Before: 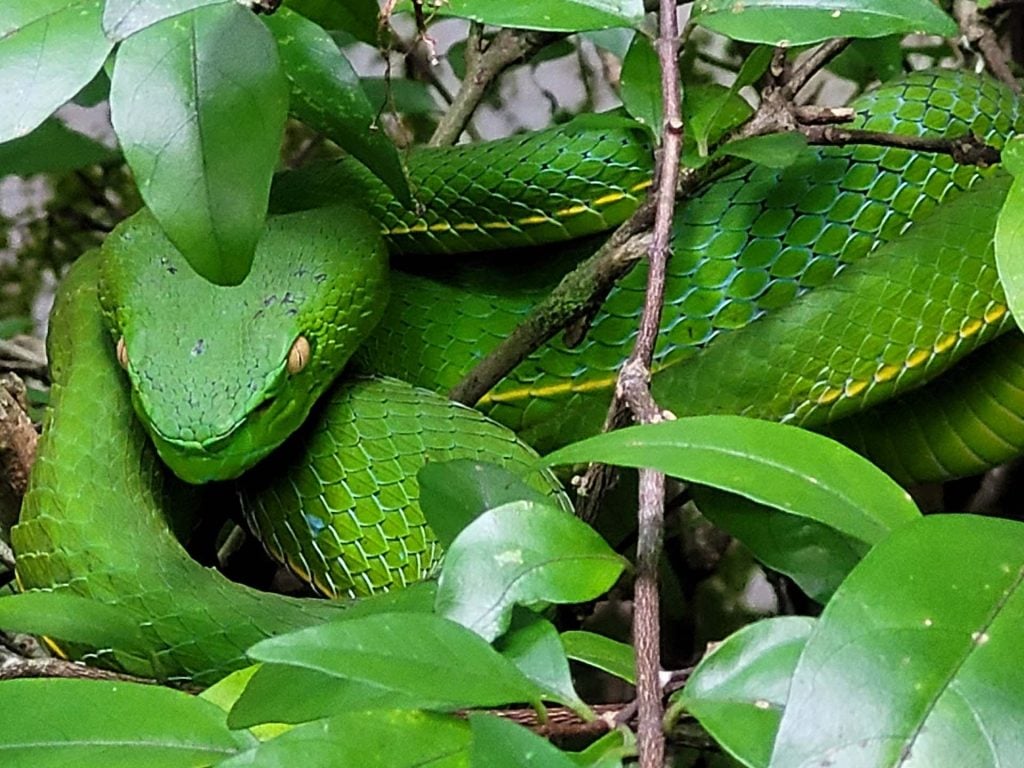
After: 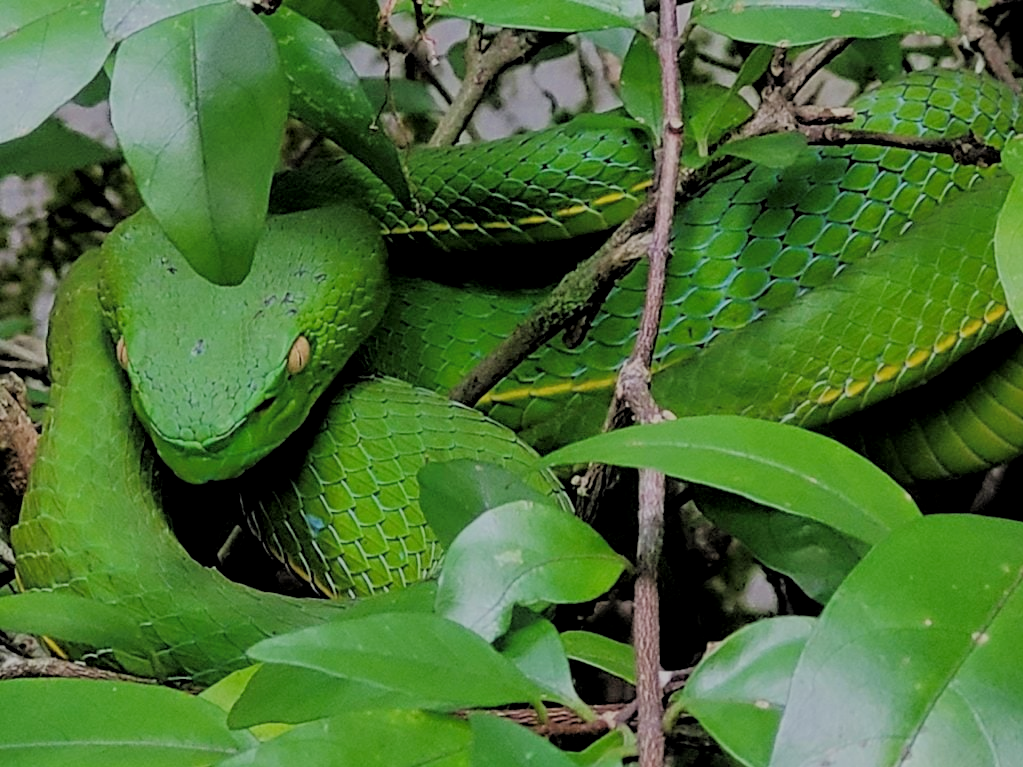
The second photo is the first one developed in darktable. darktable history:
crop: left 0.048%
local contrast: highlights 100%, shadows 100%, detail 119%, midtone range 0.2
filmic rgb: middle gray luminance 3.52%, black relative exposure -5.92 EV, white relative exposure 6.39 EV, dynamic range scaling 22.27%, target black luminance 0%, hardness 2.33, latitude 45.49%, contrast 0.778, highlights saturation mix 99.49%, shadows ↔ highlights balance 0.073%
